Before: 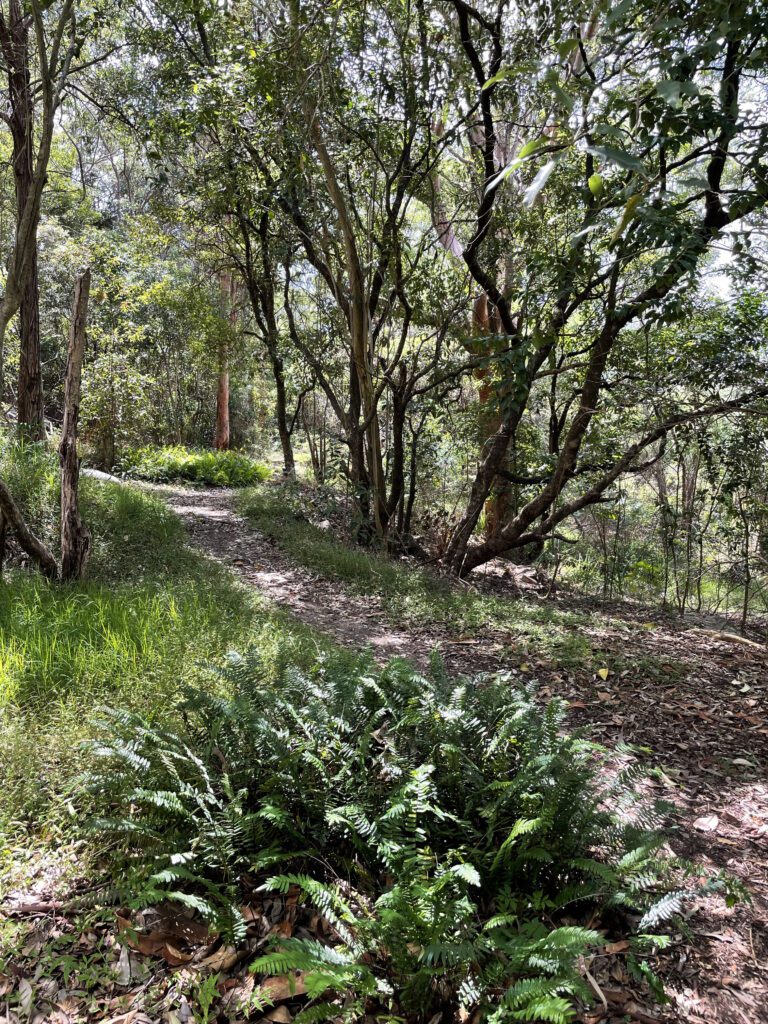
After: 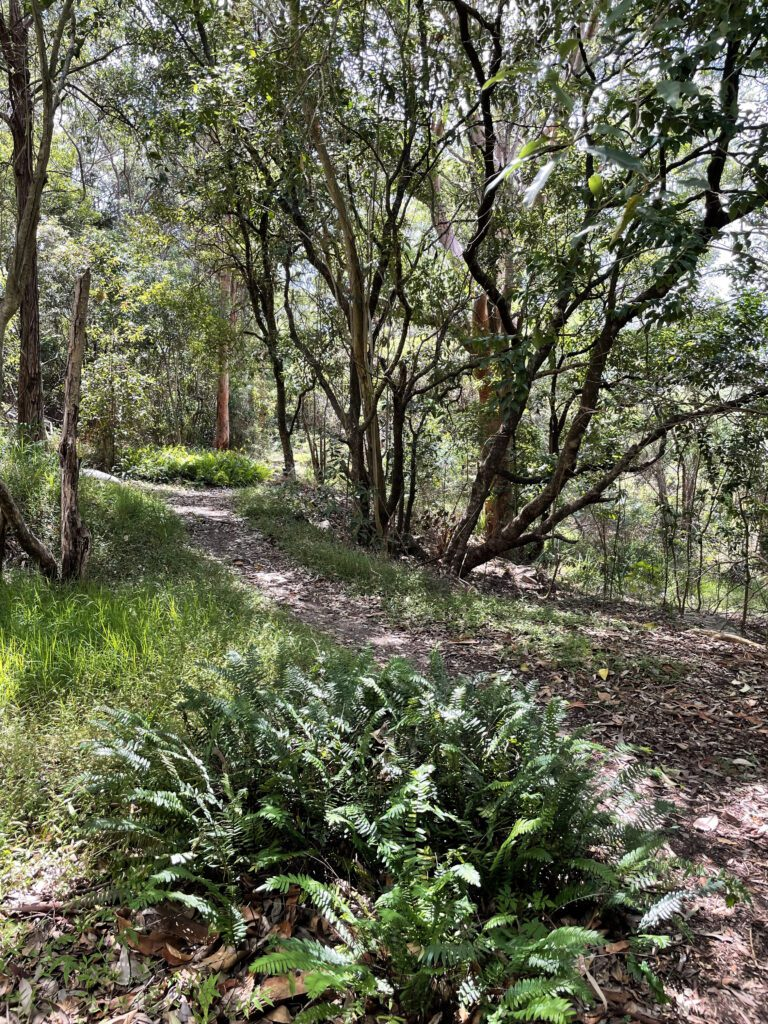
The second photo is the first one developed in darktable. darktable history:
shadows and highlights: highlights color adjustment 72.85%, soften with gaussian
